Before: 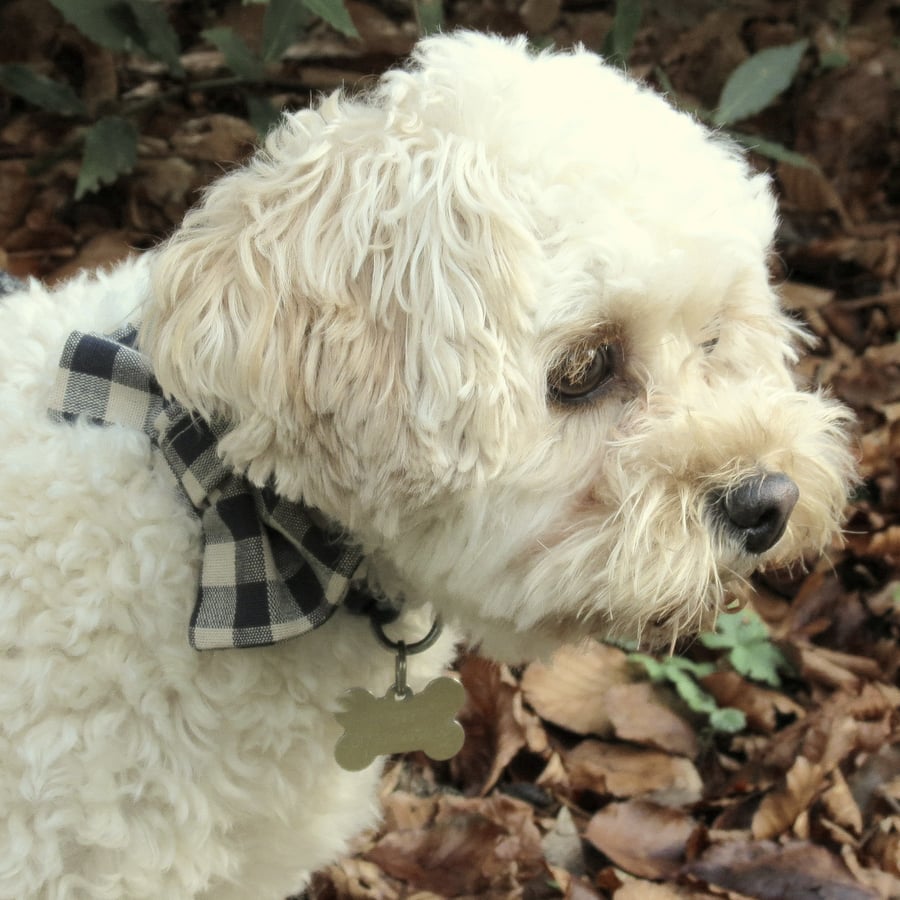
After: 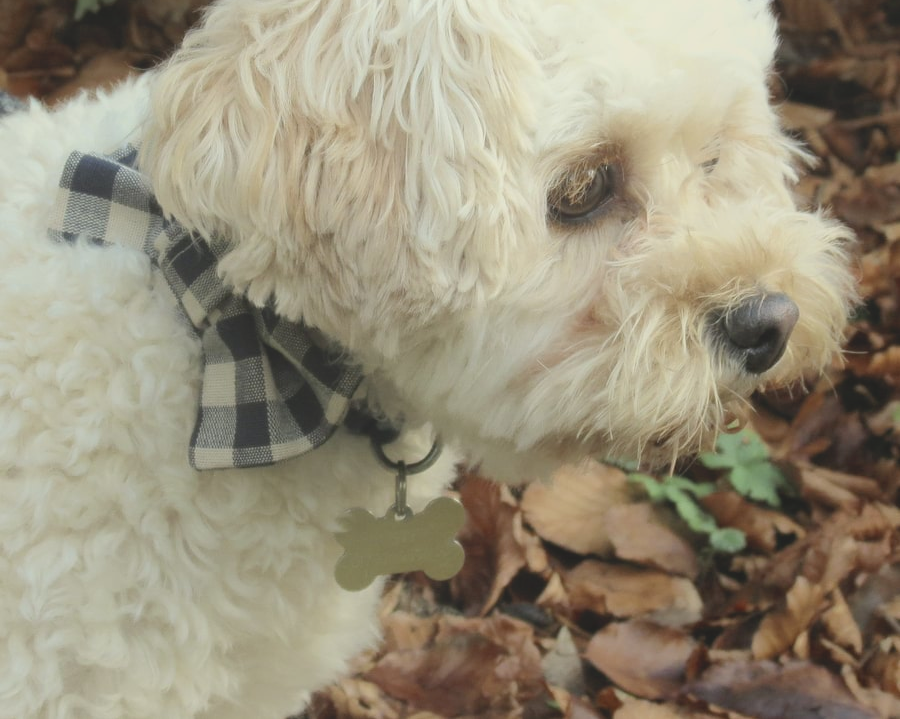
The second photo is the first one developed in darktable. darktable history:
local contrast: detail 69%
crop and rotate: top 20.108%
